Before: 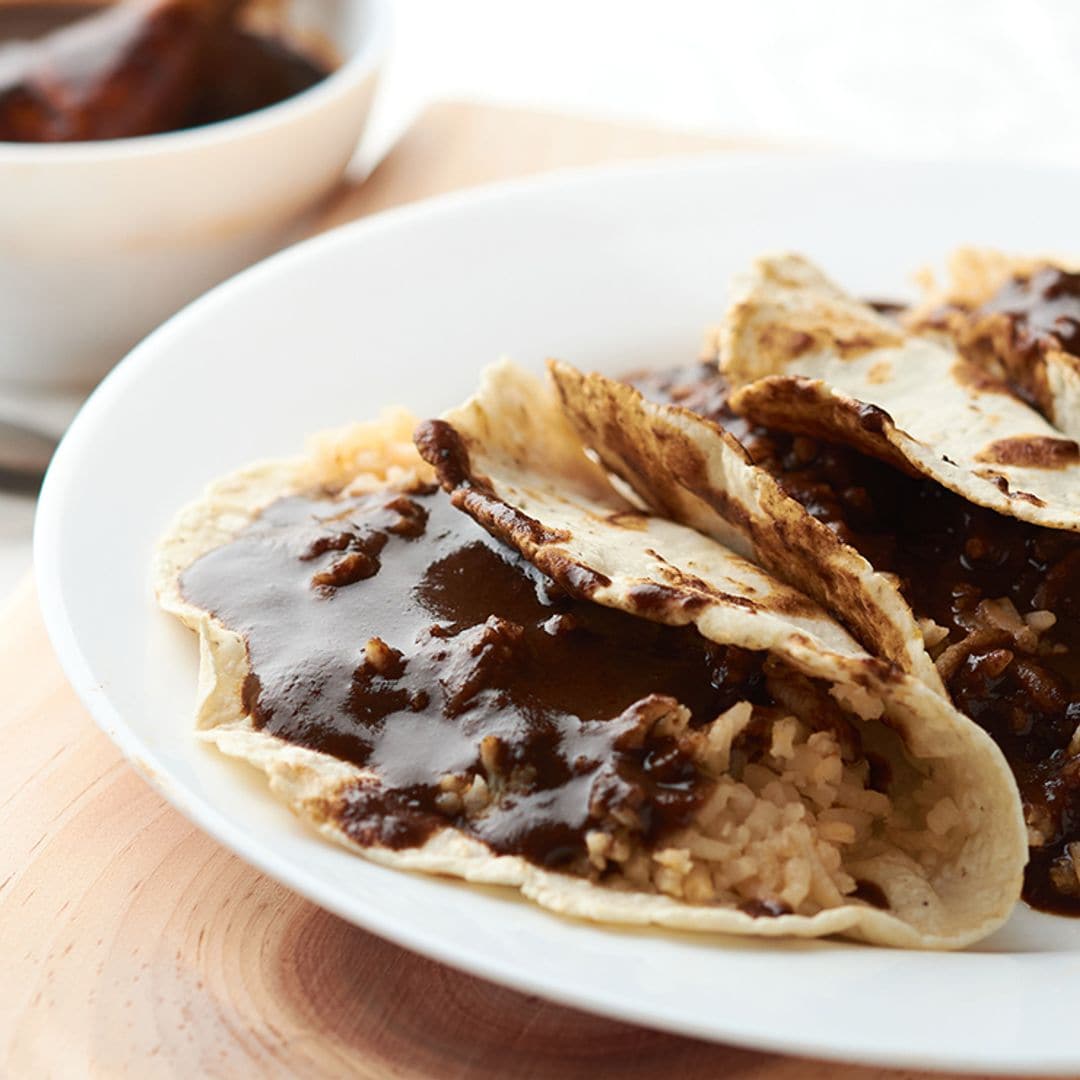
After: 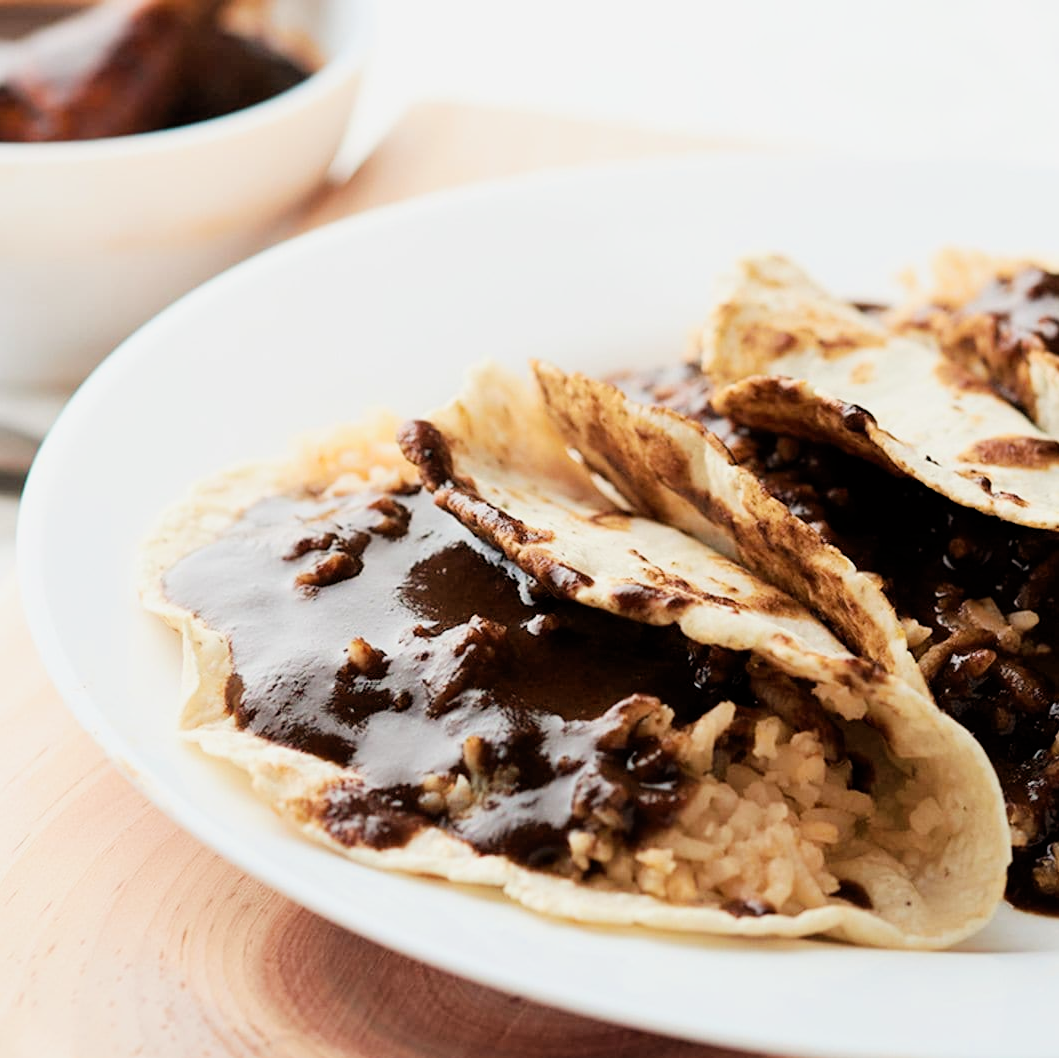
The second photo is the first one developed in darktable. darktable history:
filmic rgb: black relative exposure -5.1 EV, white relative exposure 3.96 EV, hardness 2.88, contrast 1.096
crop: left 1.647%, right 0.273%, bottom 1.998%
exposure: black level correction 0, exposure 0.697 EV, compensate highlight preservation false
